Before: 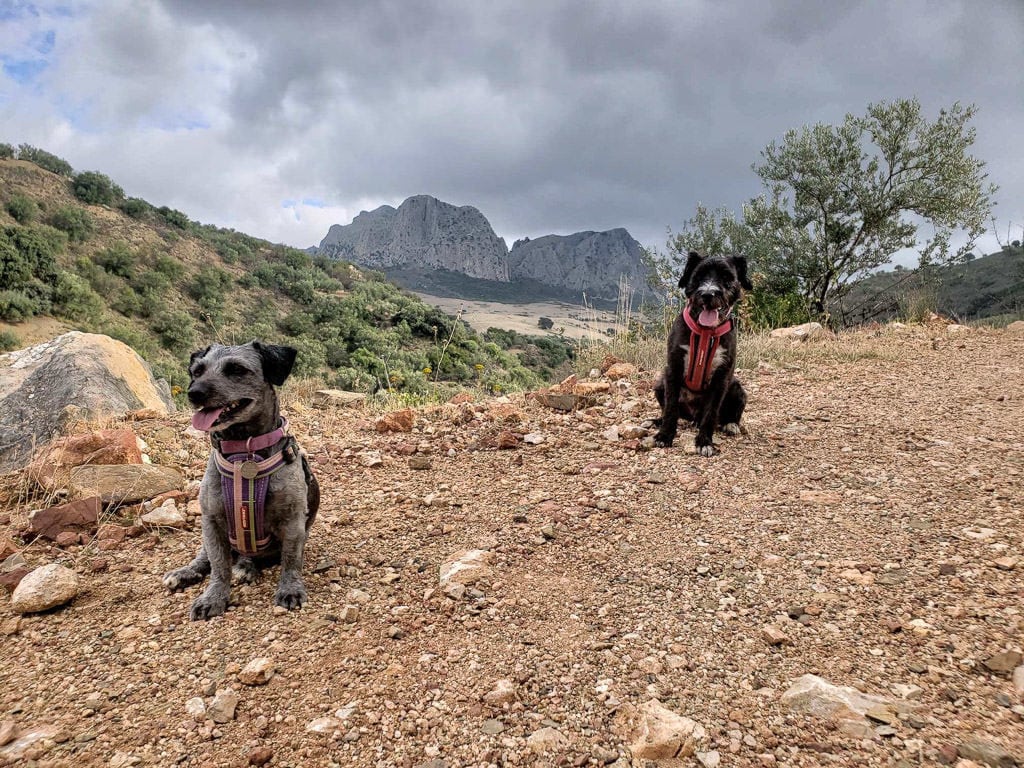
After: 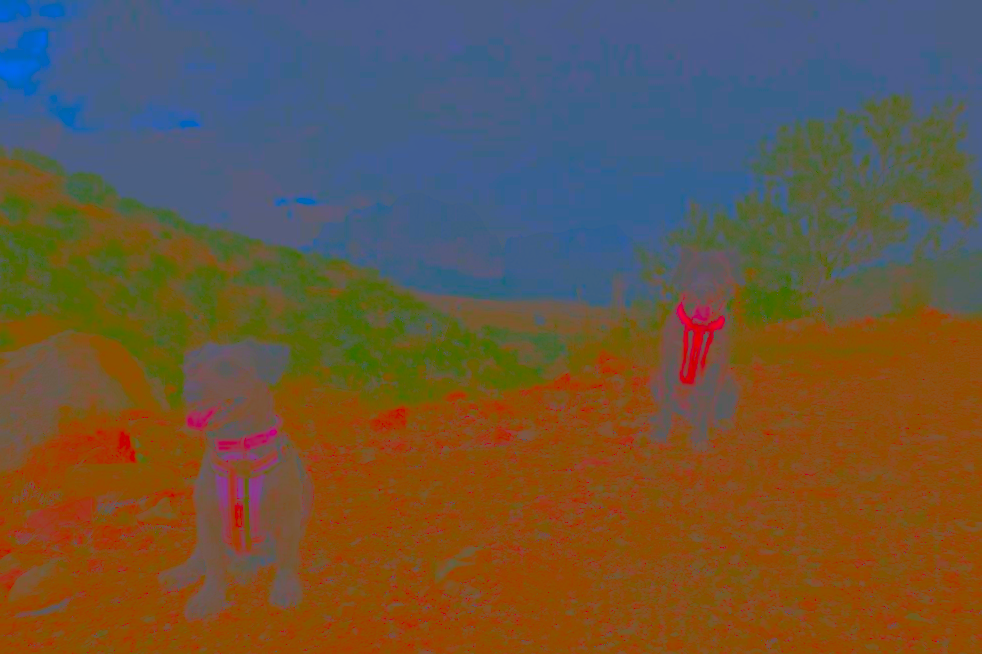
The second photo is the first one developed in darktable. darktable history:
crop and rotate: angle 0.367°, left 0.246%, right 2.944%, bottom 14.077%
exposure: black level correction 0, exposure 1.594 EV, compensate highlight preservation false
velvia: strength 17.05%
contrast brightness saturation: contrast -0.983, brightness -0.18, saturation 0.769
sharpen: amount 0.486
